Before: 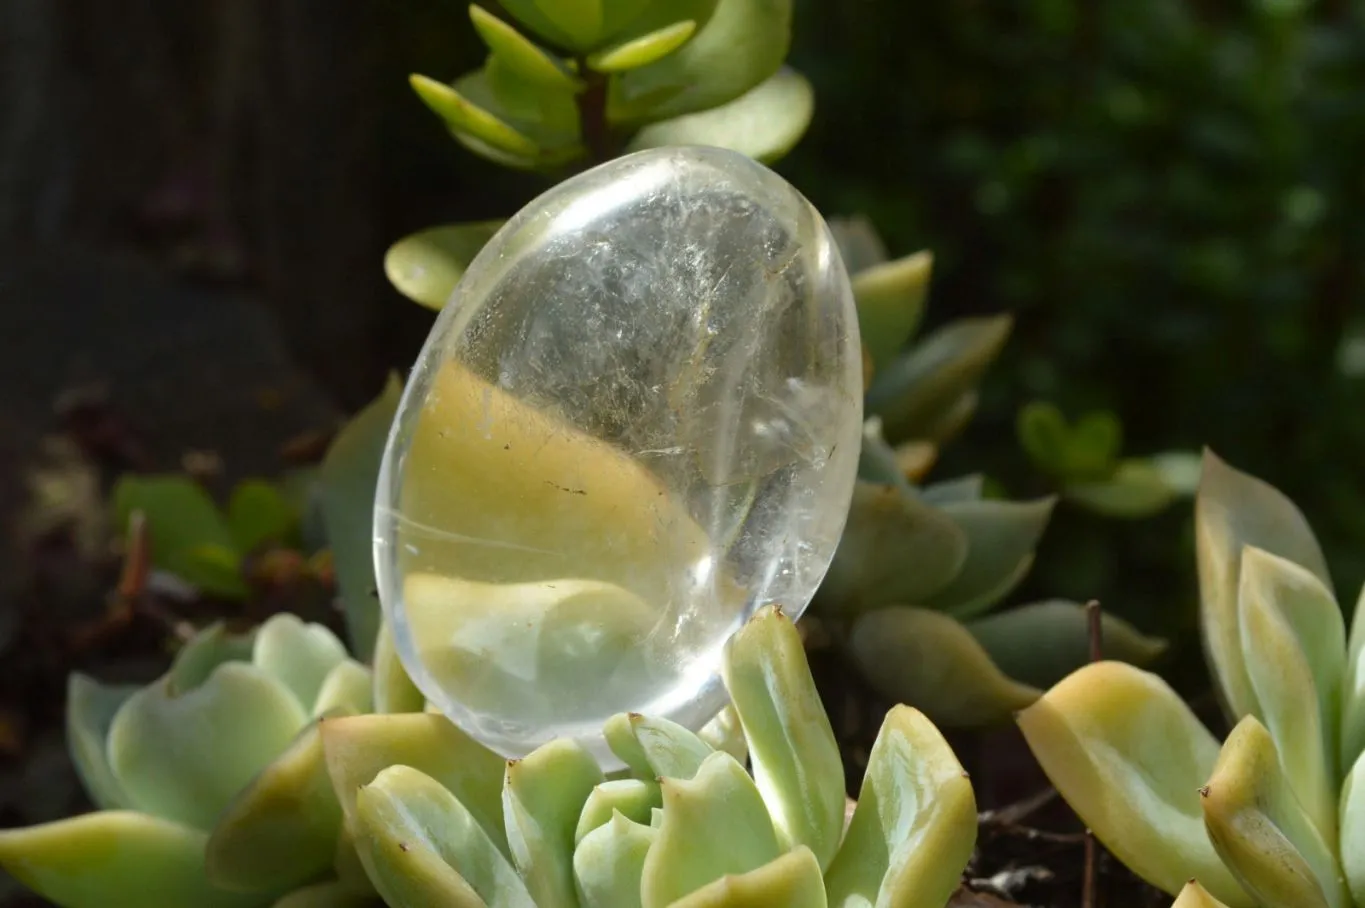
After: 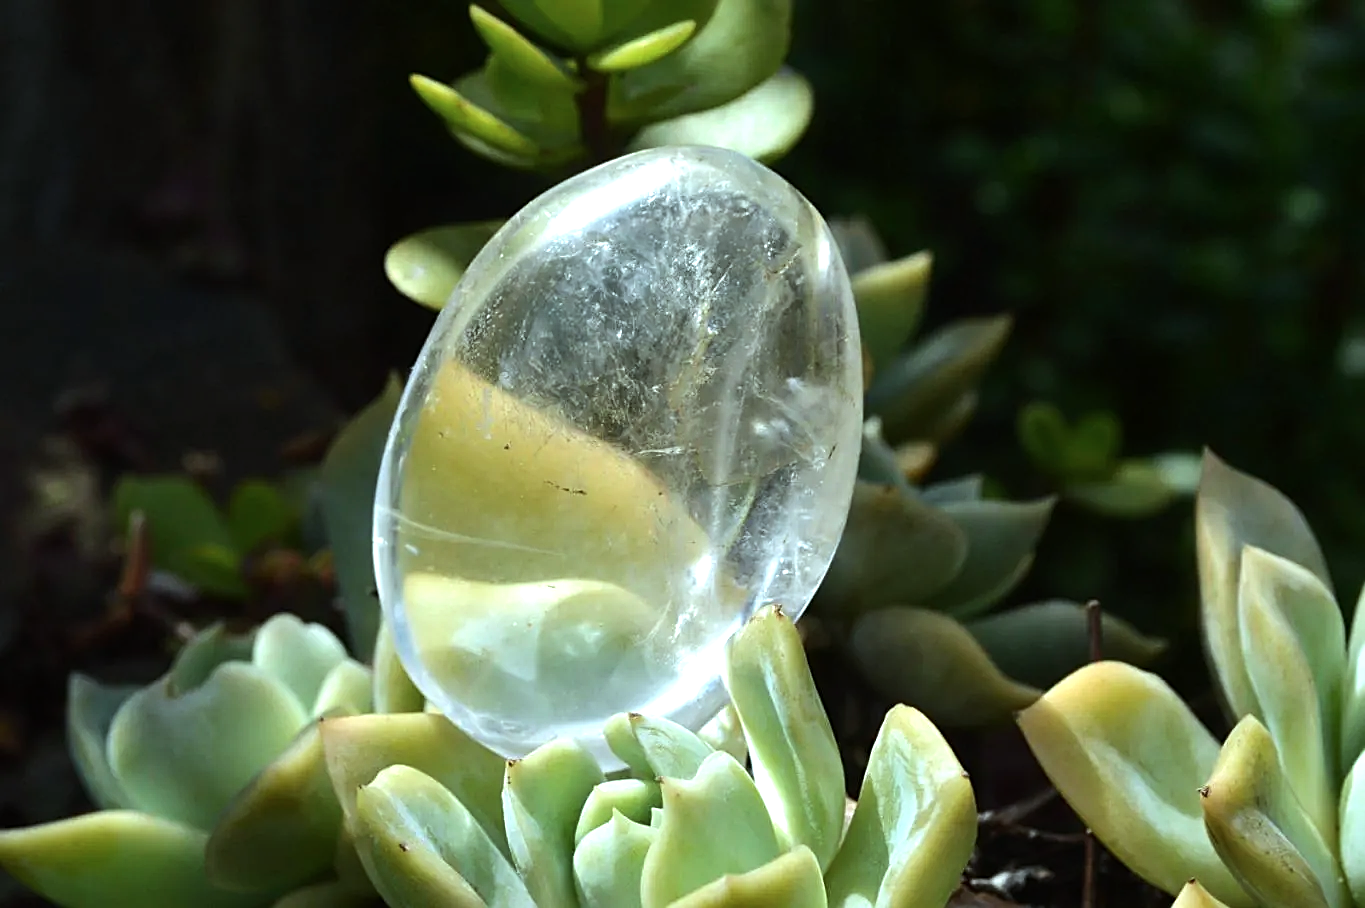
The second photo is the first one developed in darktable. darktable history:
sharpen: on, module defaults
color calibration: illuminant F (fluorescent), F source F9 (Cool White Deluxe 4150 K) – high CRI, x 0.374, y 0.373, temperature 4158.34 K
tone equalizer: -8 EV -0.75 EV, -7 EV -0.7 EV, -6 EV -0.6 EV, -5 EV -0.4 EV, -3 EV 0.4 EV, -2 EV 0.6 EV, -1 EV 0.7 EV, +0 EV 0.75 EV, edges refinement/feathering 500, mask exposure compensation -1.57 EV, preserve details no
